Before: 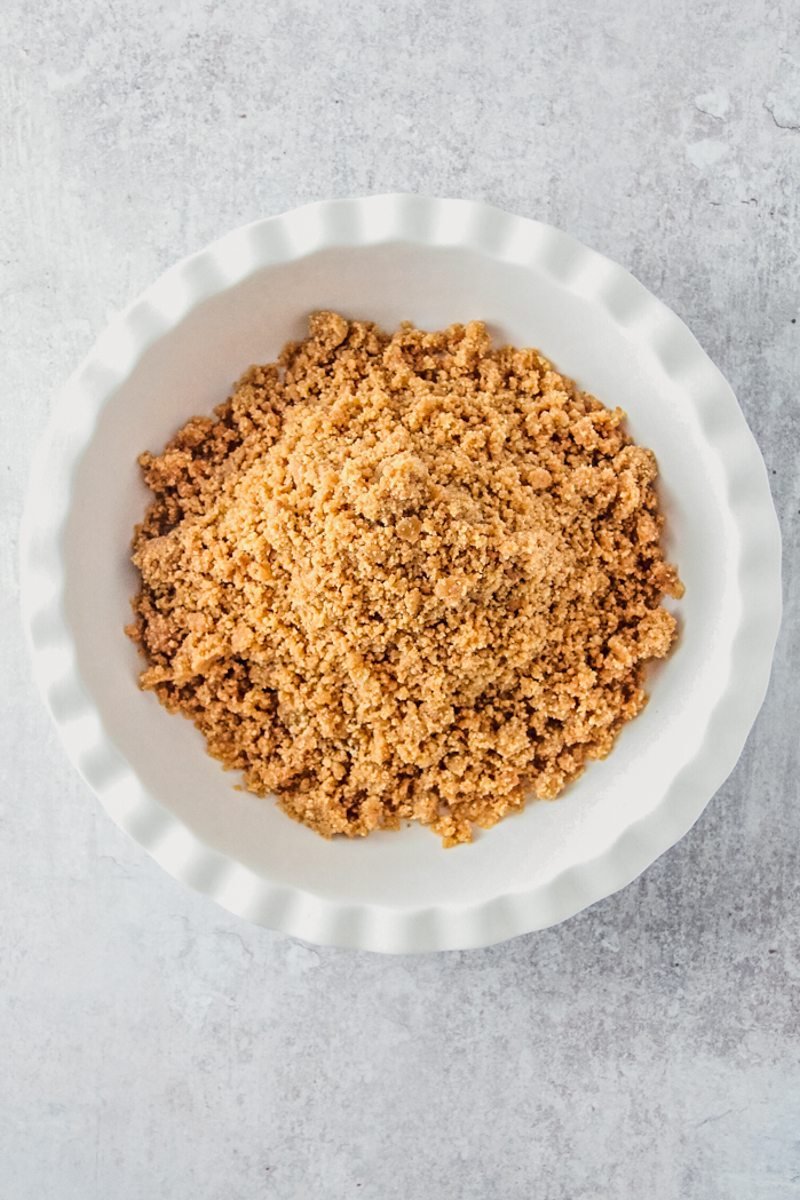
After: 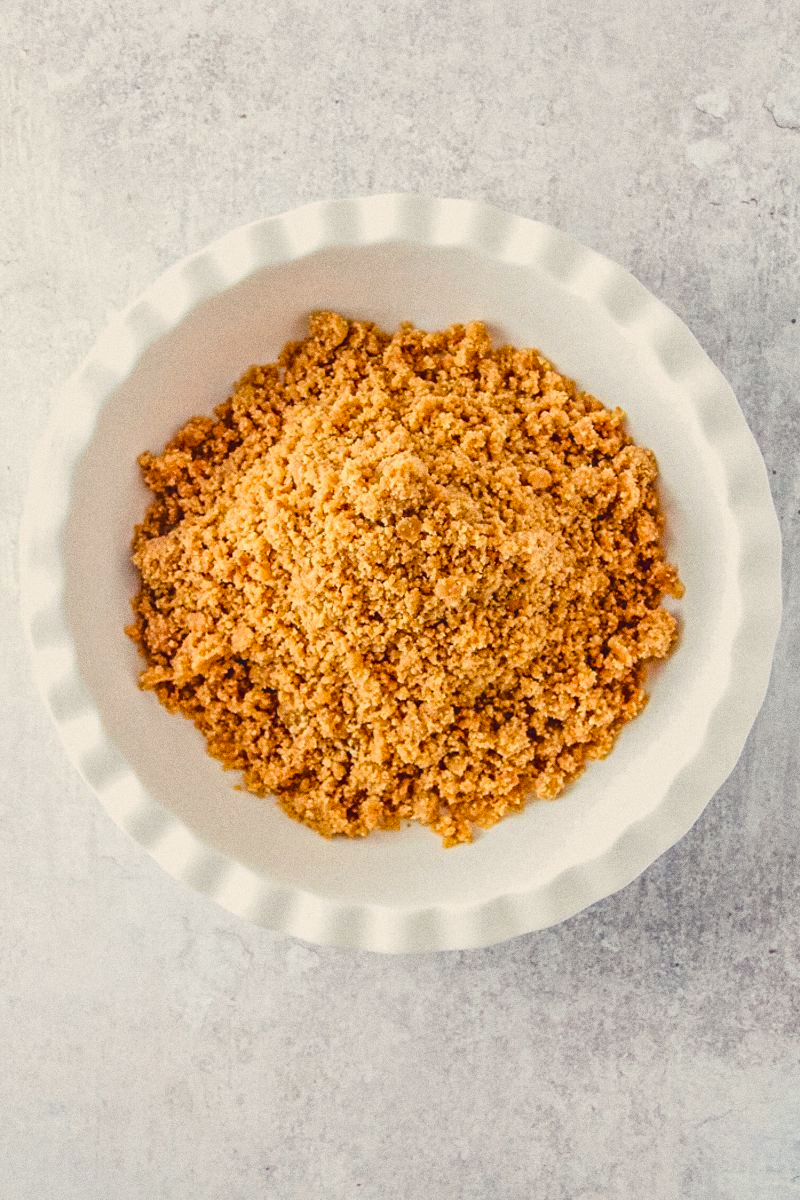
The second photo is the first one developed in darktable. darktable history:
grain: coarseness 8.68 ISO, strength 31.94%
vibrance: on, module defaults
color balance rgb: shadows lift › chroma 3%, shadows lift › hue 280.8°, power › hue 330°, highlights gain › chroma 3%, highlights gain › hue 75.6°, global offset › luminance 0.7%, perceptual saturation grading › global saturation 20%, perceptual saturation grading › highlights -25%, perceptual saturation grading › shadows 50%, global vibrance 20.33%
